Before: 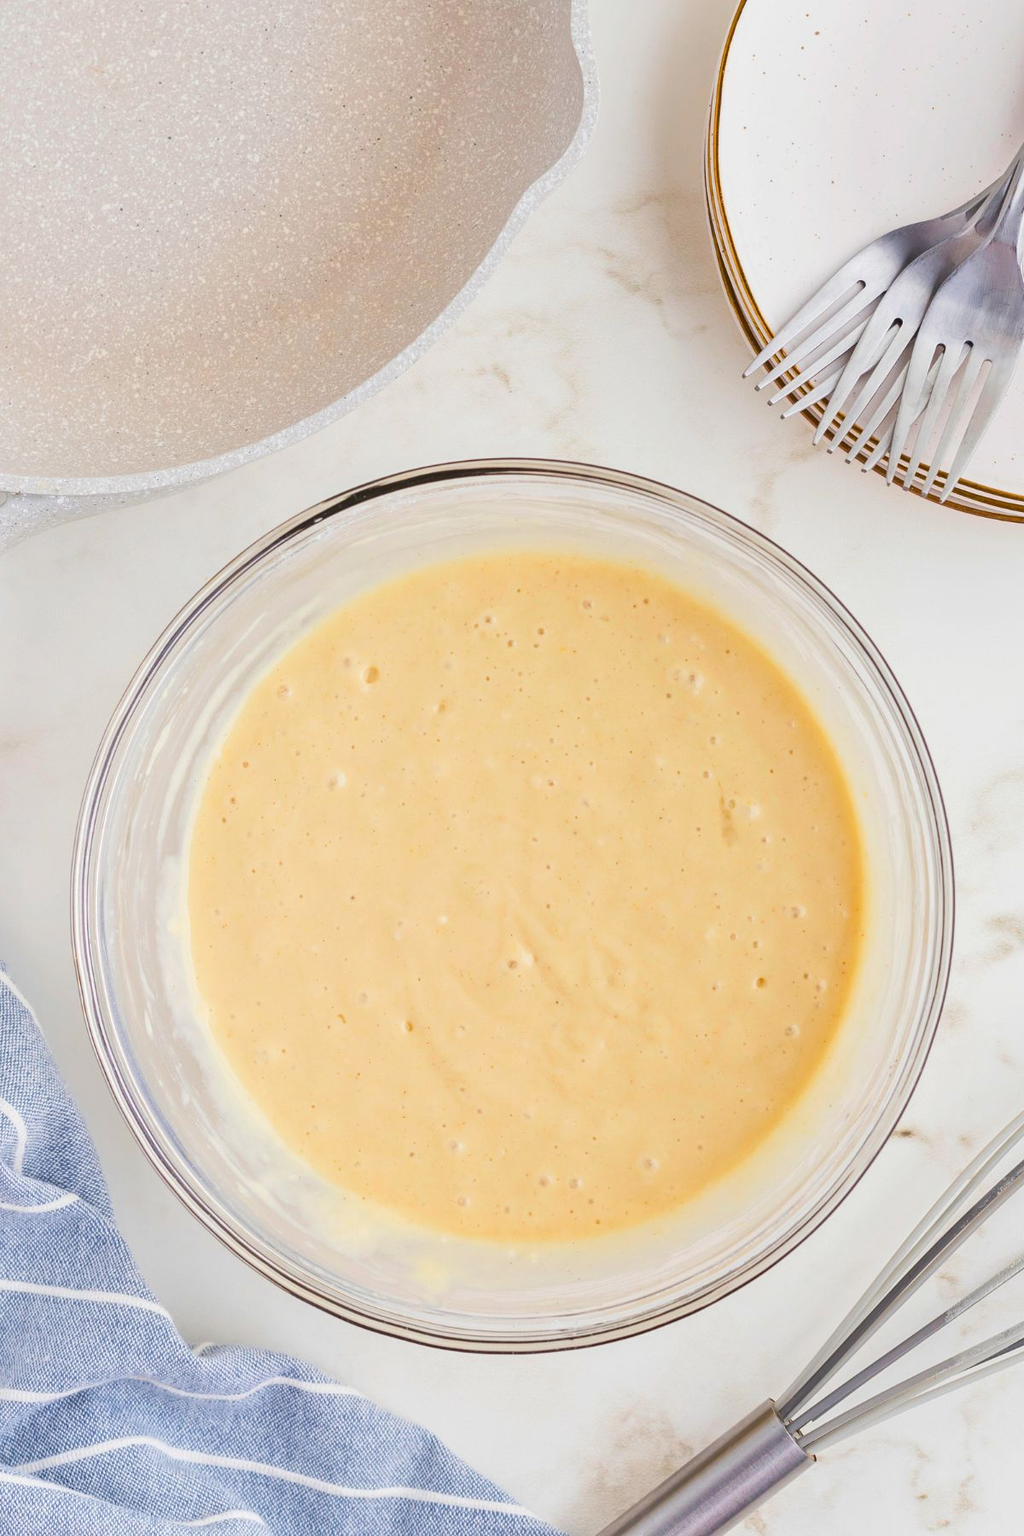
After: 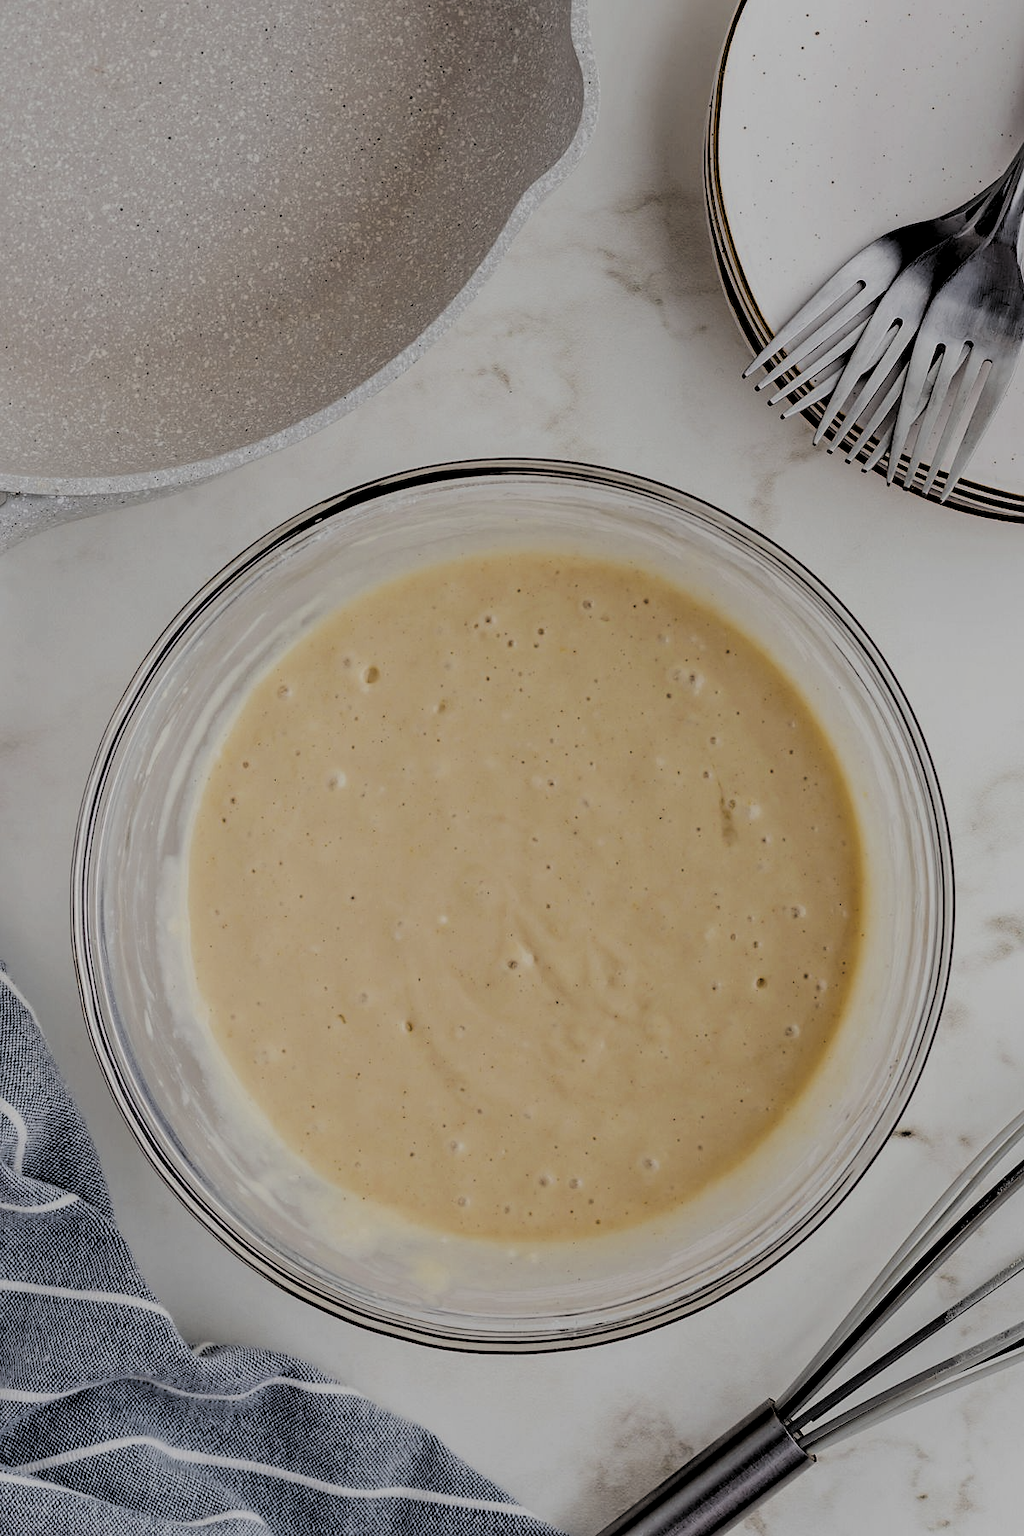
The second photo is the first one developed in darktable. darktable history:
sharpen: radius 1.458, amount 0.398, threshold 1.271
filmic rgb: black relative exposure -5 EV, hardness 2.88, contrast 1.3
white balance: red 1, blue 1
shadows and highlights: radius 93.07, shadows -14.46, white point adjustment 0.23, highlights 31.48, compress 48.23%, highlights color adjustment 52.79%, soften with gaussian
levels: levels [0.514, 0.759, 1]
